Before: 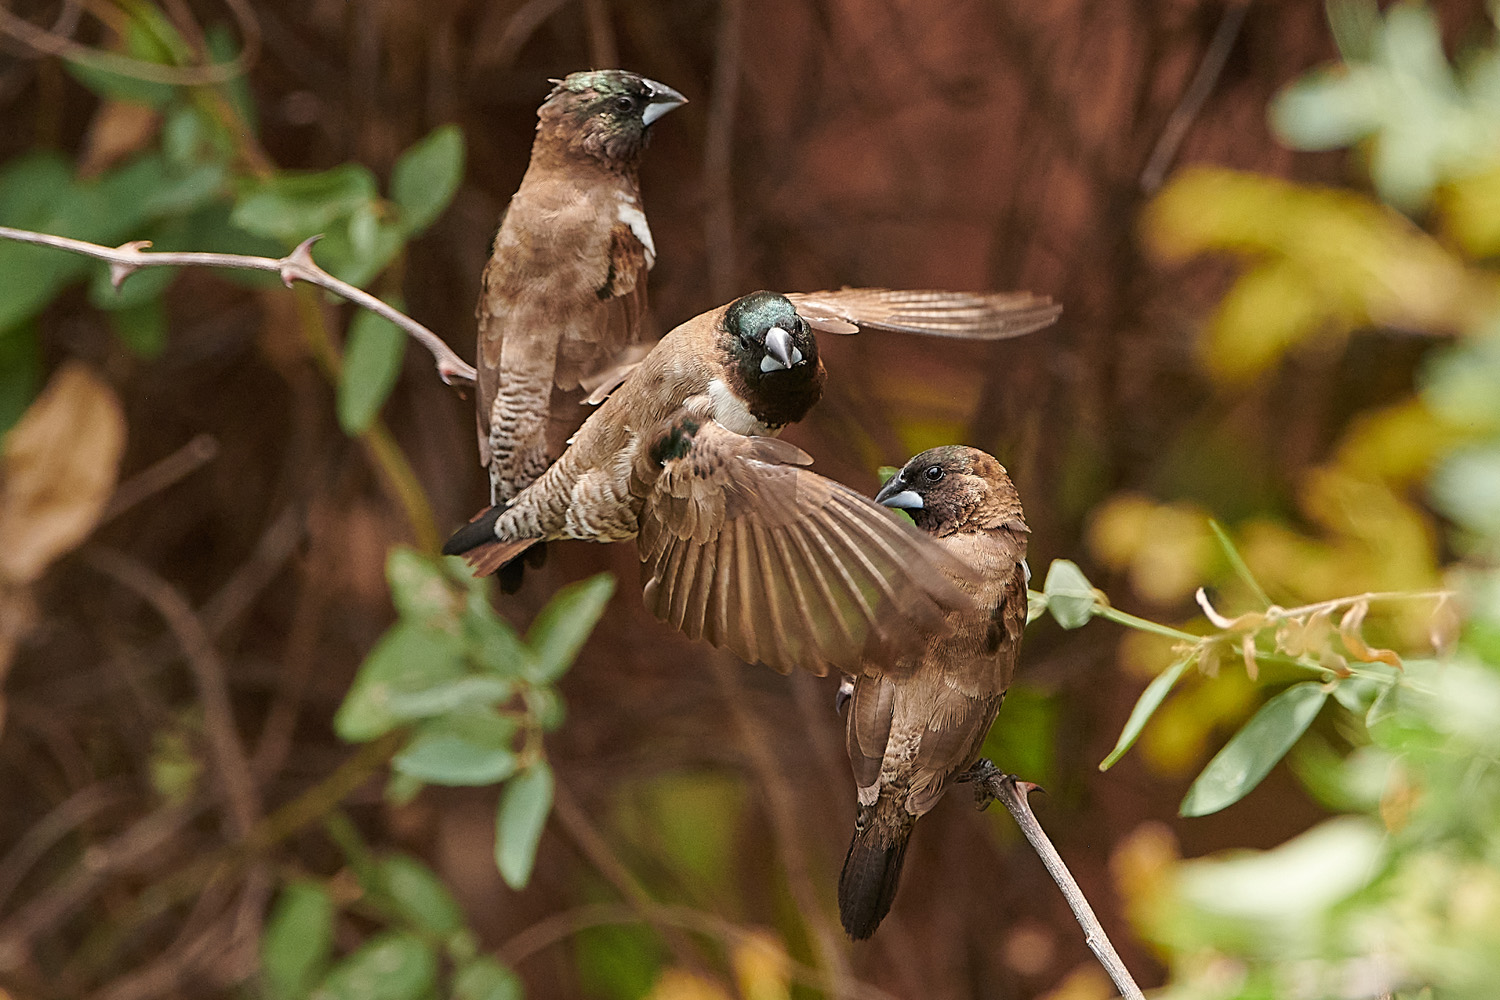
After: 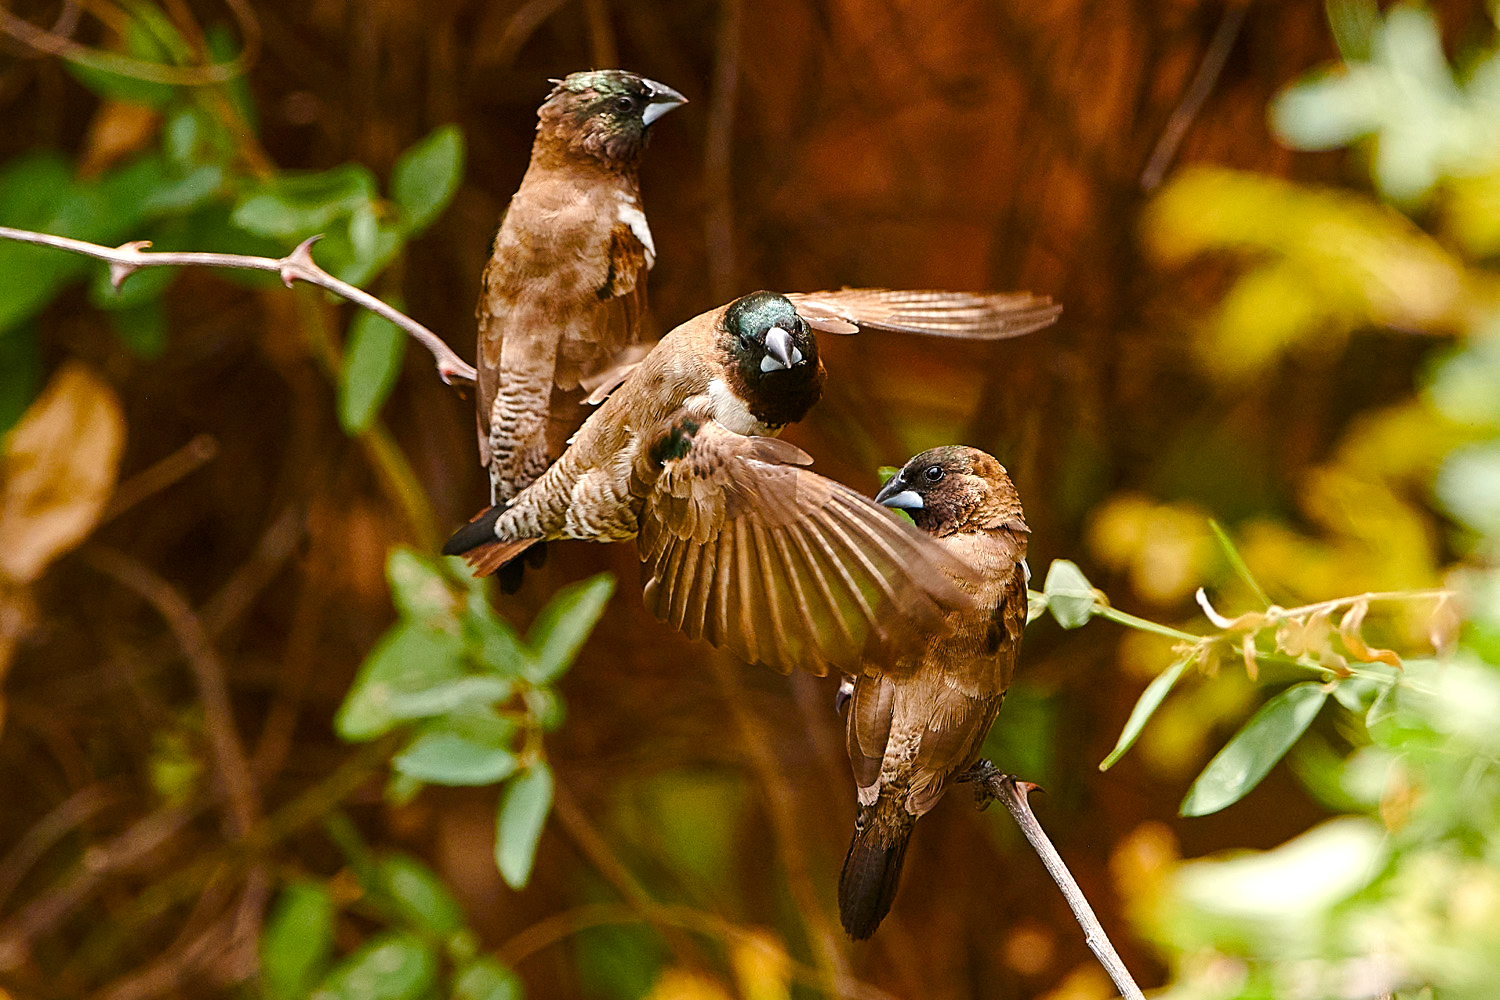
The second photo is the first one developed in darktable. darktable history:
tone equalizer: -8 EV -0.391 EV, -7 EV -0.373 EV, -6 EV -0.342 EV, -5 EV -0.235 EV, -3 EV 0.241 EV, -2 EV 0.33 EV, -1 EV 0.387 EV, +0 EV 0.399 EV, edges refinement/feathering 500, mask exposure compensation -1.57 EV, preserve details no
color balance rgb: highlights gain › chroma 0.23%, highlights gain › hue 332.76°, linear chroma grading › shadows 20.079%, linear chroma grading › highlights 3.552%, linear chroma grading › mid-tones 10.562%, perceptual saturation grading › global saturation 34.986%, perceptual saturation grading › highlights -29.922%, perceptual saturation grading › shadows 34.755%
